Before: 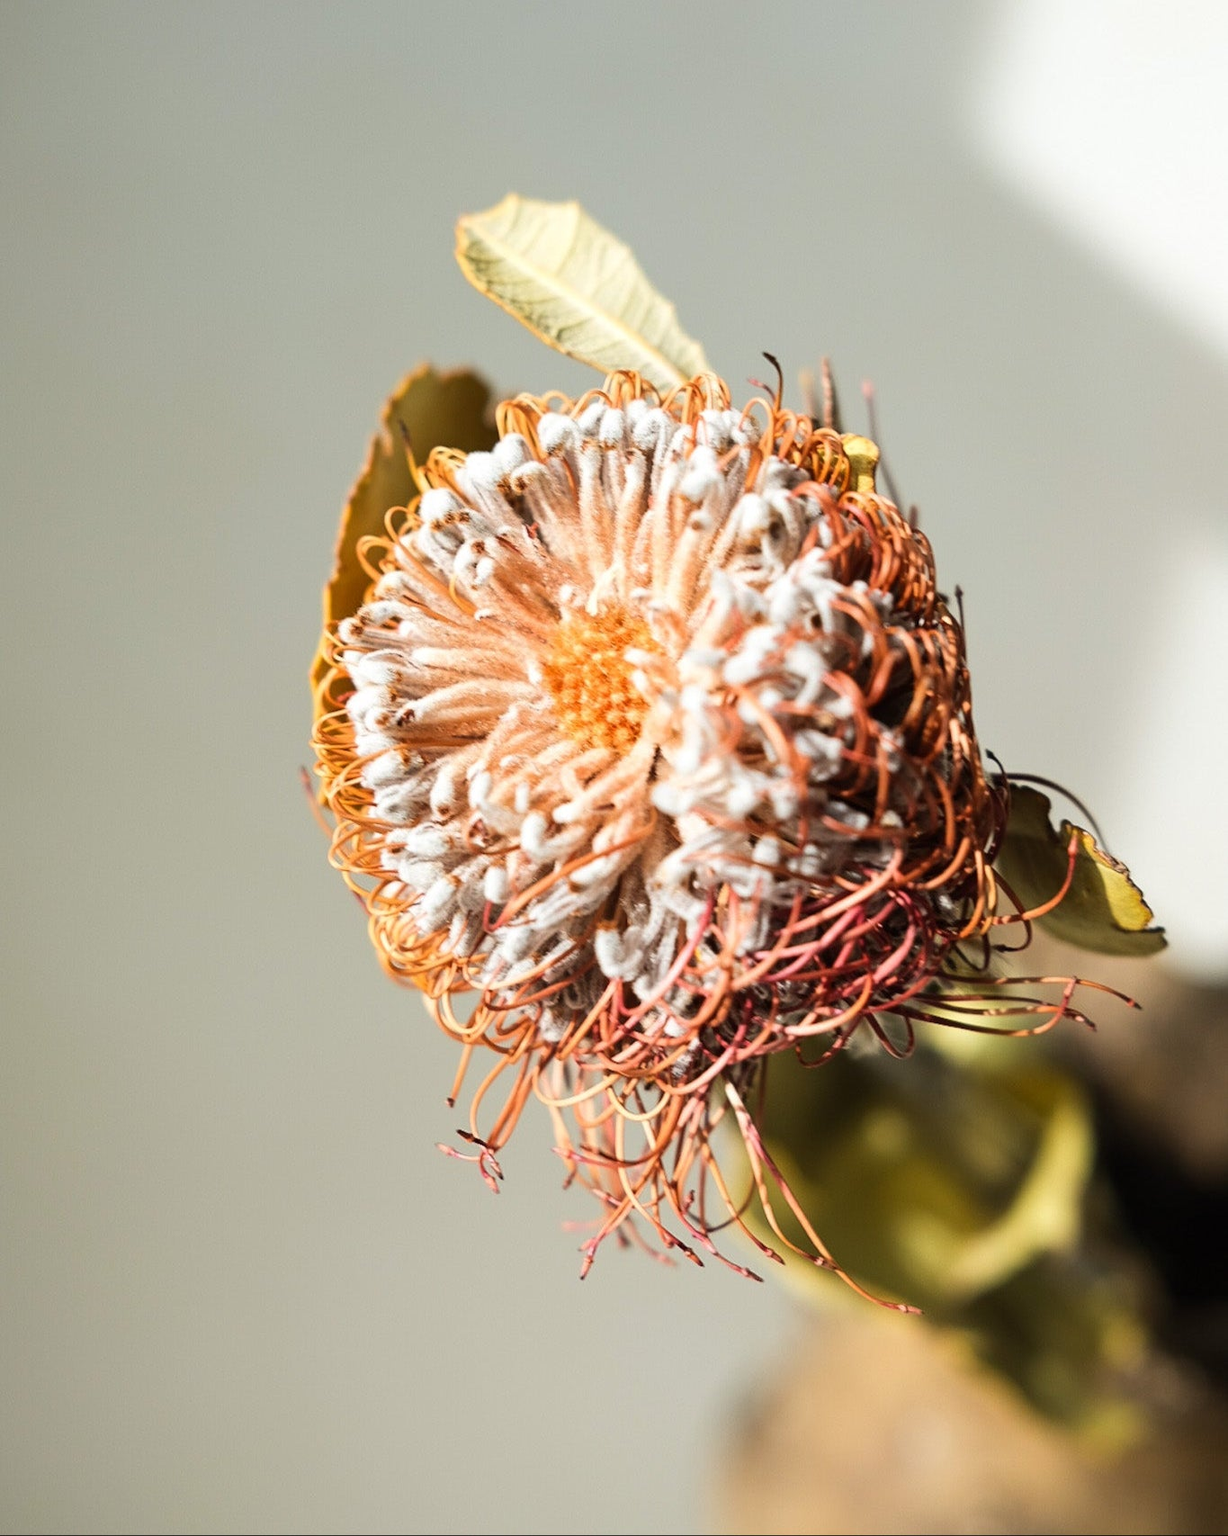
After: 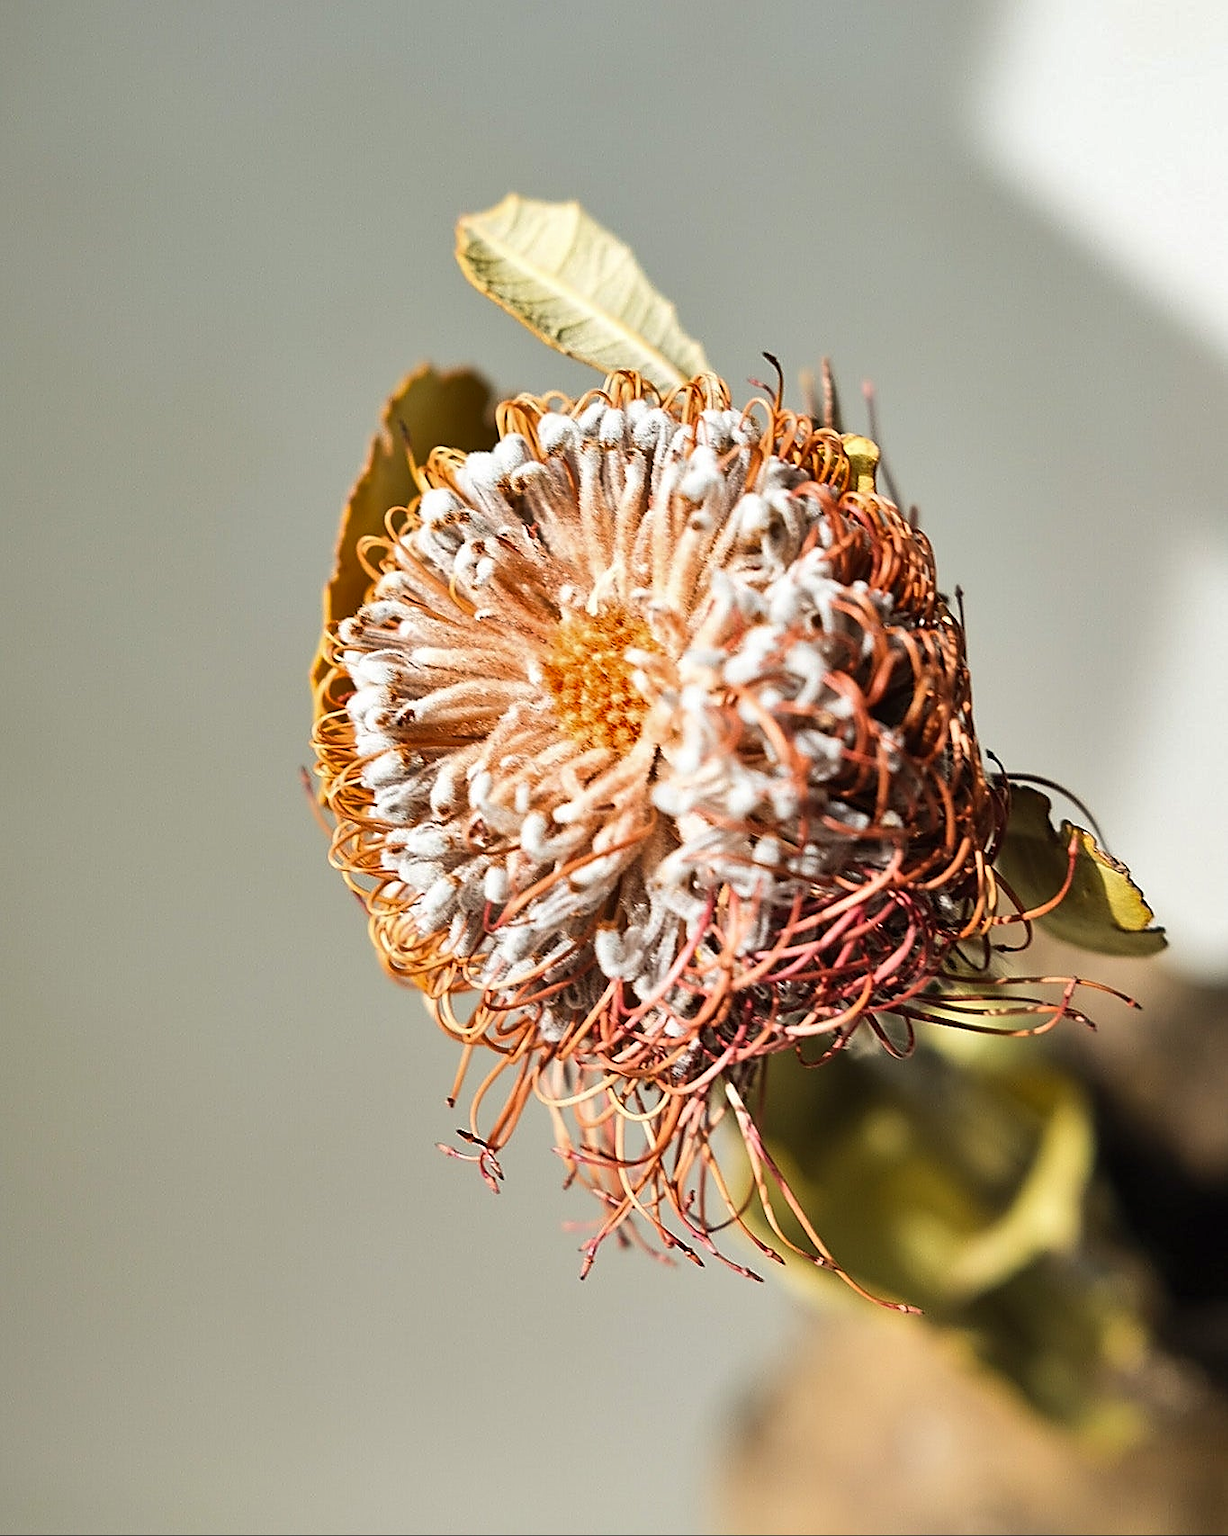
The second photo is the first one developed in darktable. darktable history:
sharpen: radius 1.4, amount 1.25, threshold 0.7
shadows and highlights: soften with gaussian
